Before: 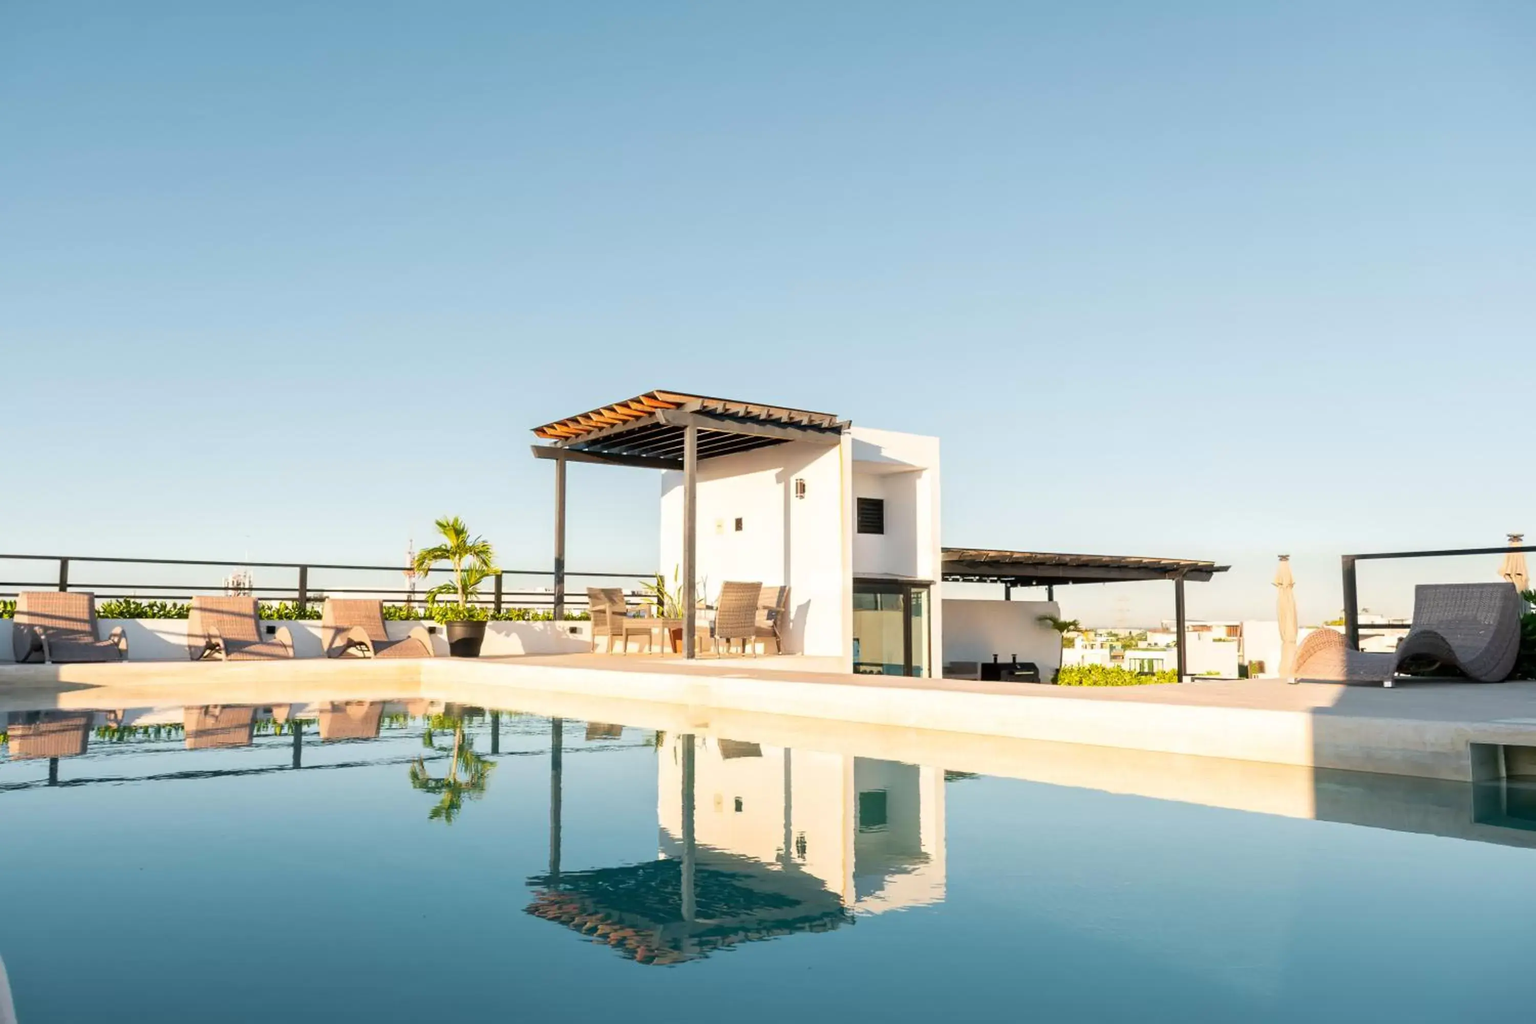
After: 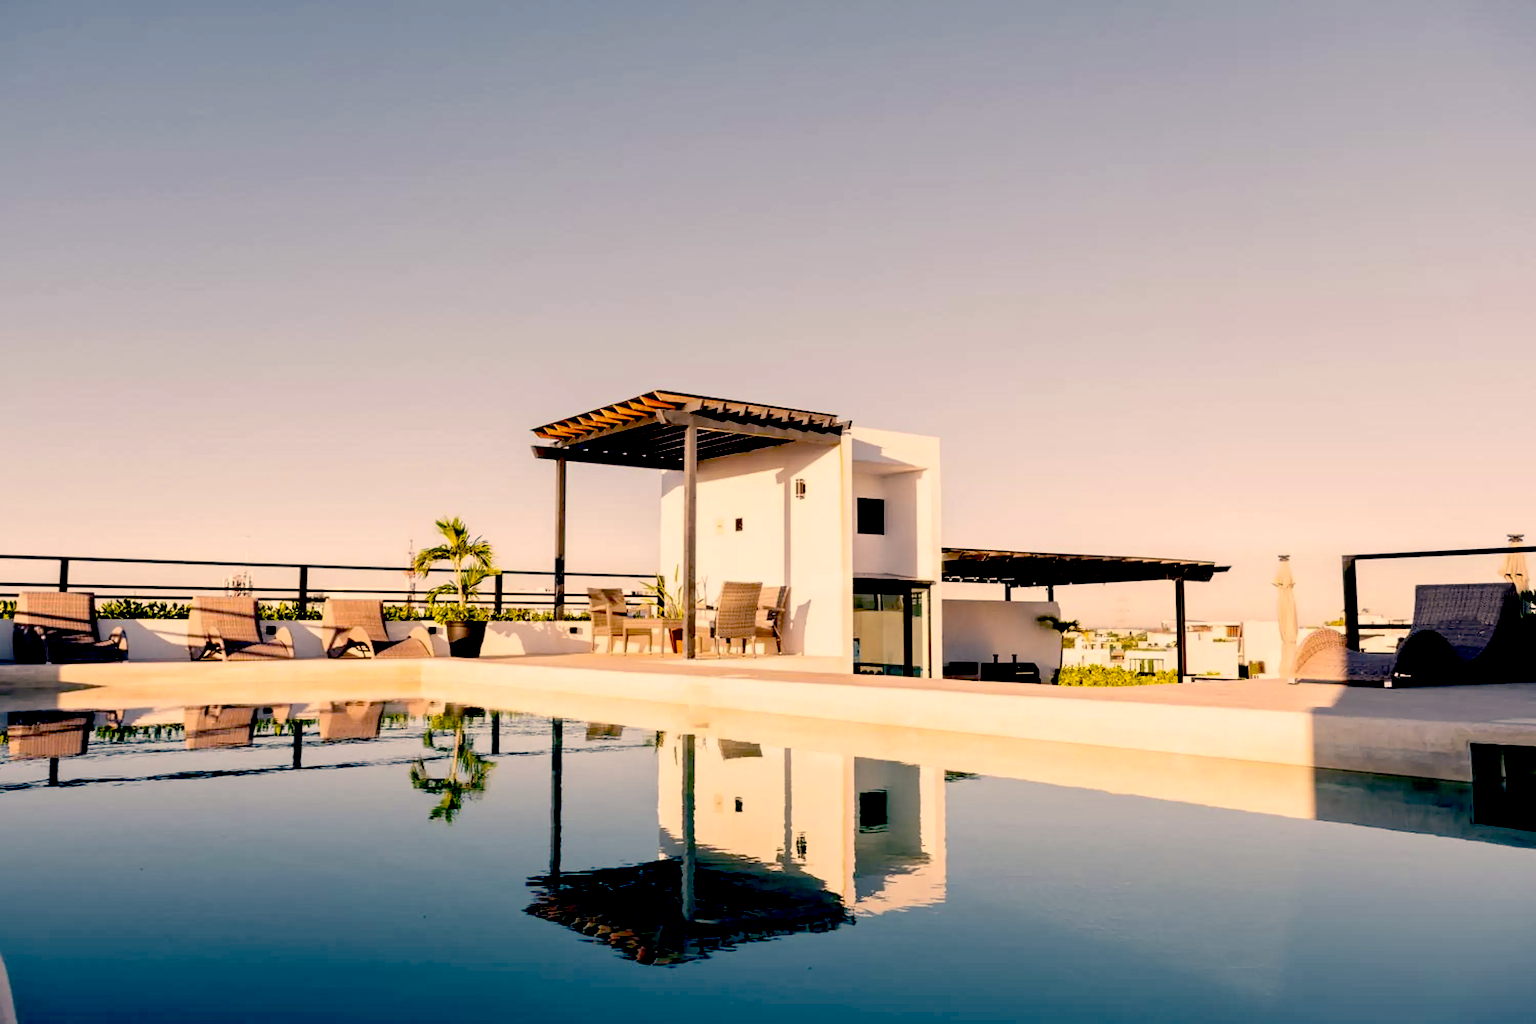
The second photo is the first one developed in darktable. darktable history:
exposure: black level correction 0.099, exposure -0.092 EV, compensate highlight preservation false
color correction: highlights a* 19.86, highlights b* 27.18, shadows a* 3.37, shadows b* -16.66, saturation 0.754
